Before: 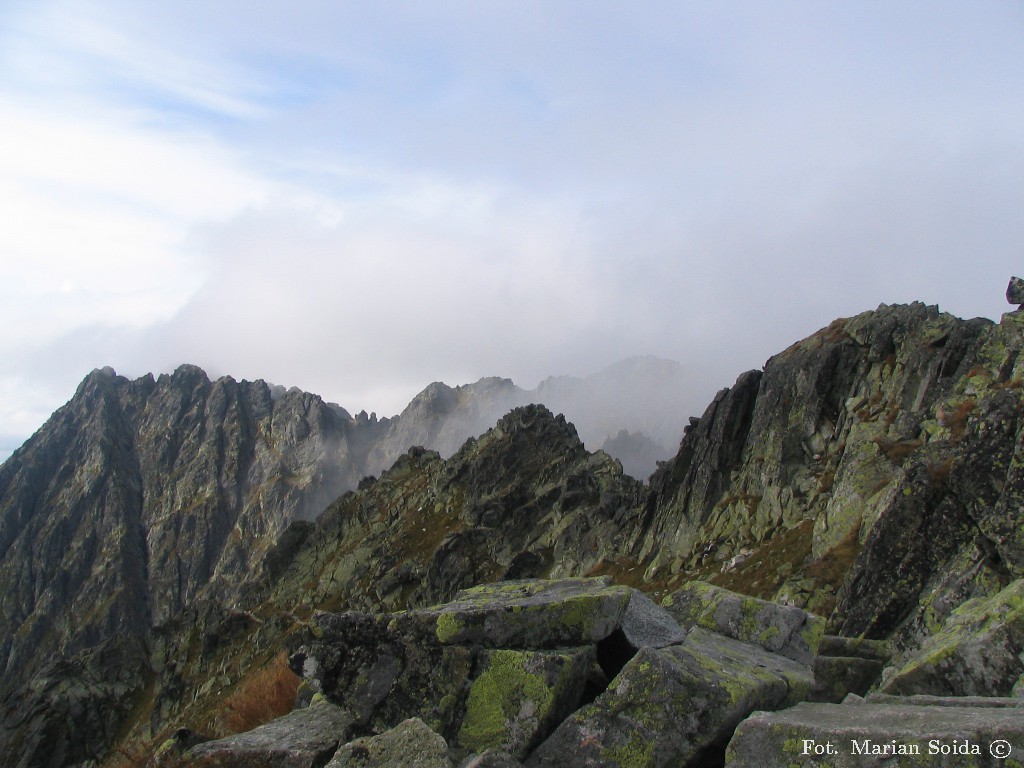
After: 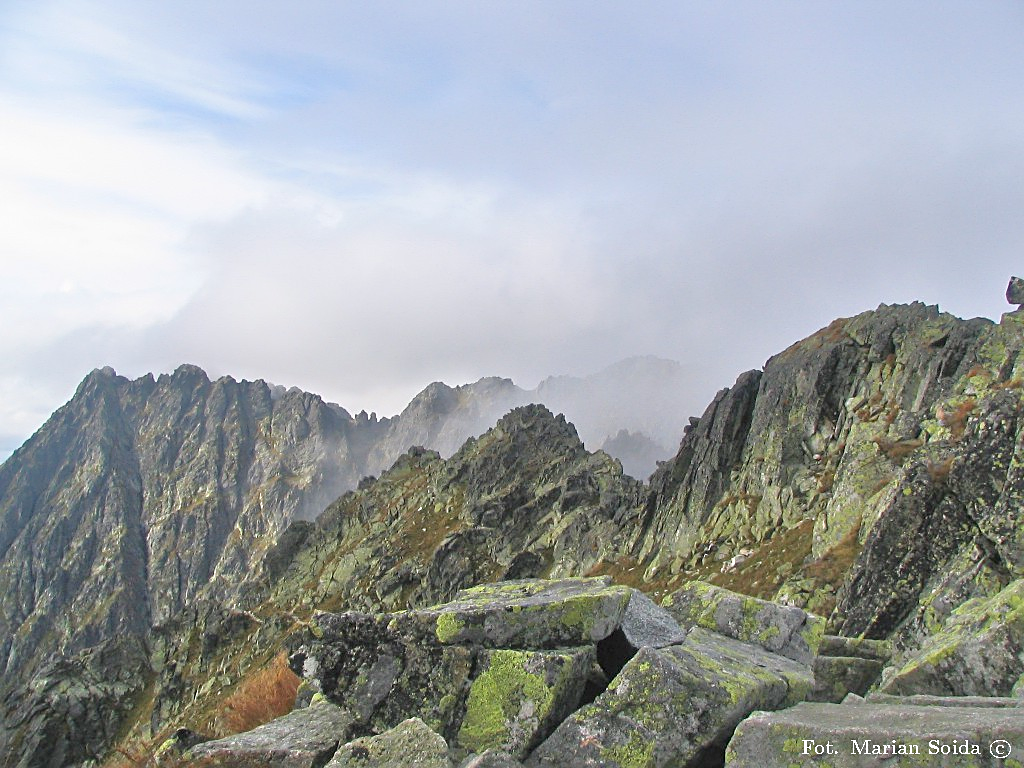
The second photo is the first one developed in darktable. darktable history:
sharpen: on, module defaults
tone equalizer: -8 EV 2 EV, -7 EV 2 EV, -6 EV 2 EV, -5 EV 2 EV, -4 EV 2 EV, -3 EV 1.5 EV, -2 EV 1 EV, -1 EV 0.5 EV
